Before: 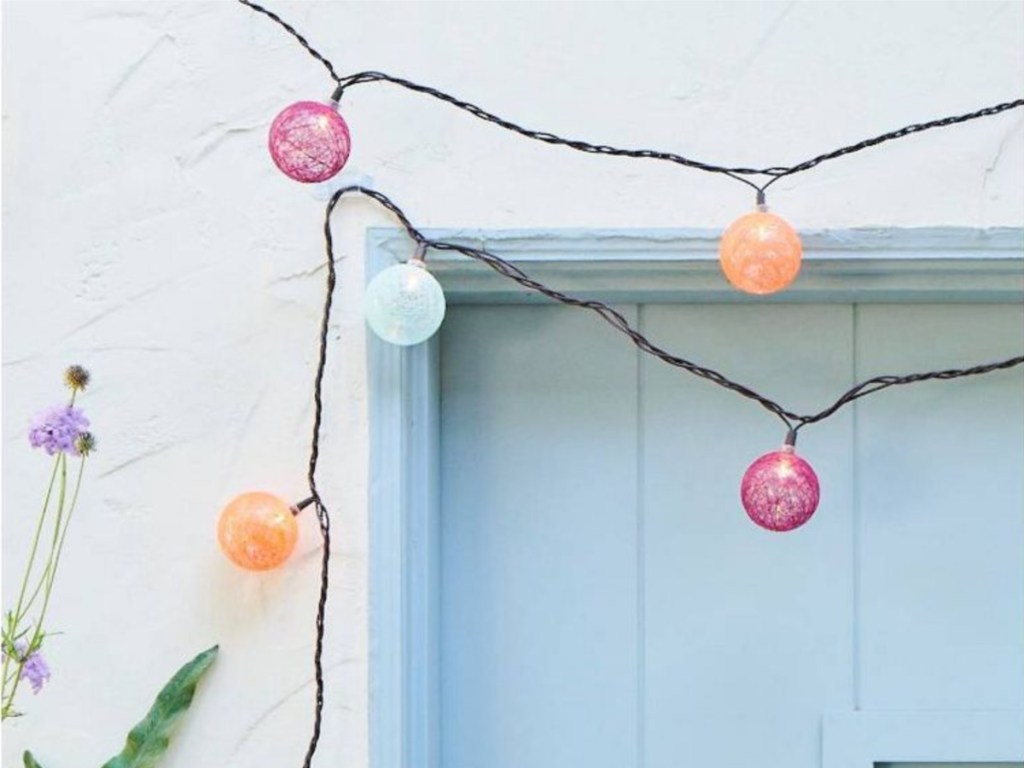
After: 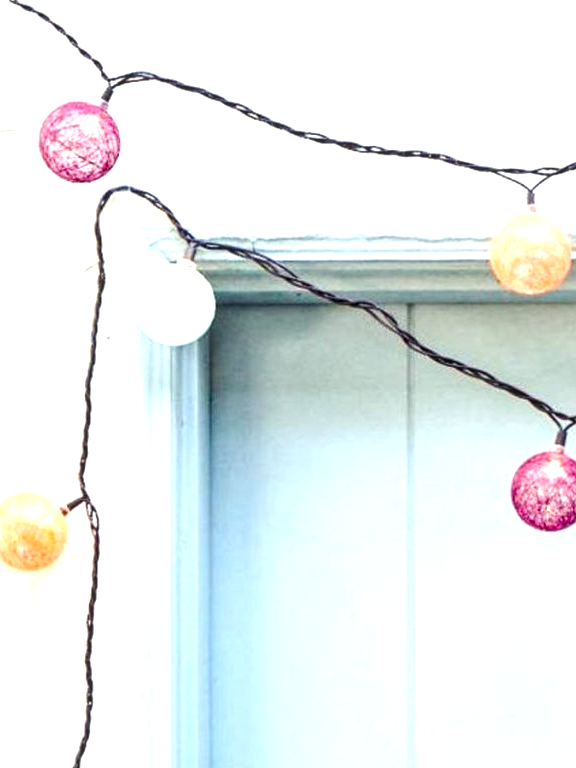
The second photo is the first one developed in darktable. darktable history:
contrast brightness saturation: contrast -0.08, brightness -0.04, saturation -0.11
crop and rotate: left 22.516%, right 21.234%
tone equalizer: -8 EV -0.75 EV, -7 EV -0.7 EV, -6 EV -0.6 EV, -5 EV -0.4 EV, -3 EV 0.4 EV, -2 EV 0.6 EV, -1 EV 0.7 EV, +0 EV 0.75 EV, edges refinement/feathering 500, mask exposure compensation -1.57 EV, preserve details no
color balance rgb: shadows lift › luminance -21.66%, shadows lift › chroma 6.57%, shadows lift › hue 270°, power › chroma 0.68%, power › hue 60°, highlights gain › luminance 6.08%, highlights gain › chroma 1.33%, highlights gain › hue 90°, global offset › luminance -0.87%, perceptual saturation grading › global saturation 26.86%, perceptual saturation grading › highlights -28.39%, perceptual saturation grading › mid-tones 15.22%, perceptual saturation grading › shadows 33.98%, perceptual brilliance grading › highlights 10%, perceptual brilliance grading › mid-tones 5%
local contrast: detail 130%
